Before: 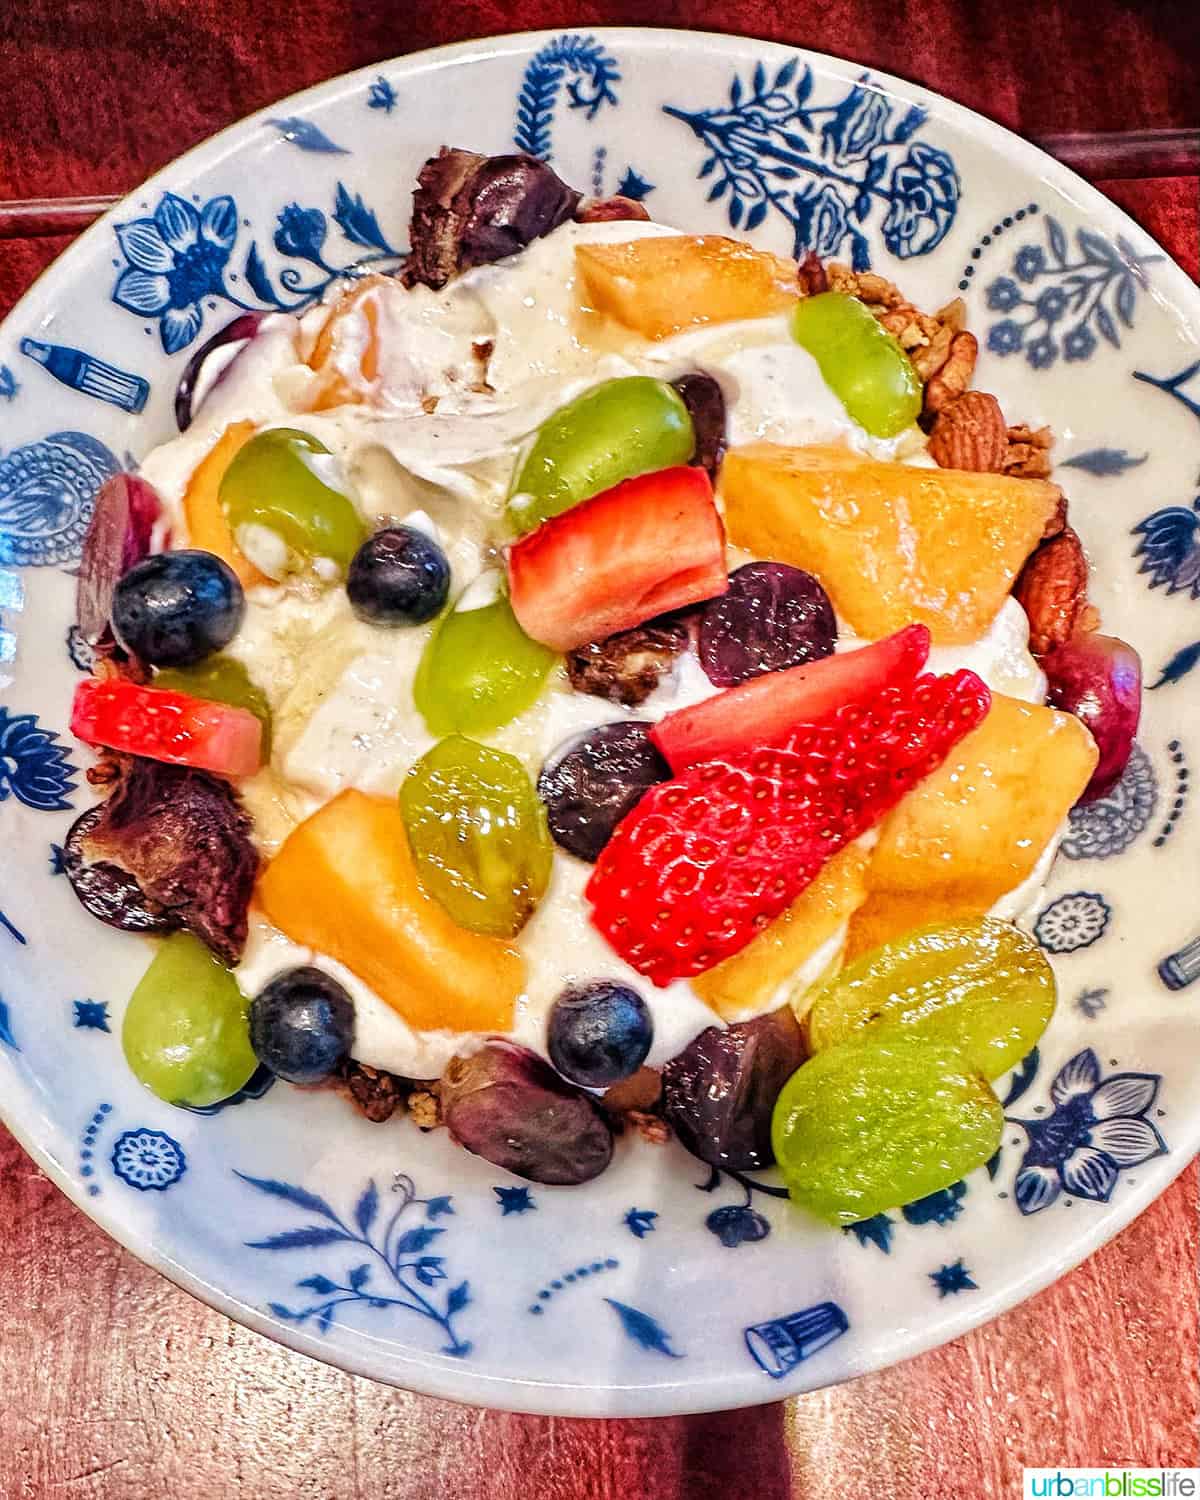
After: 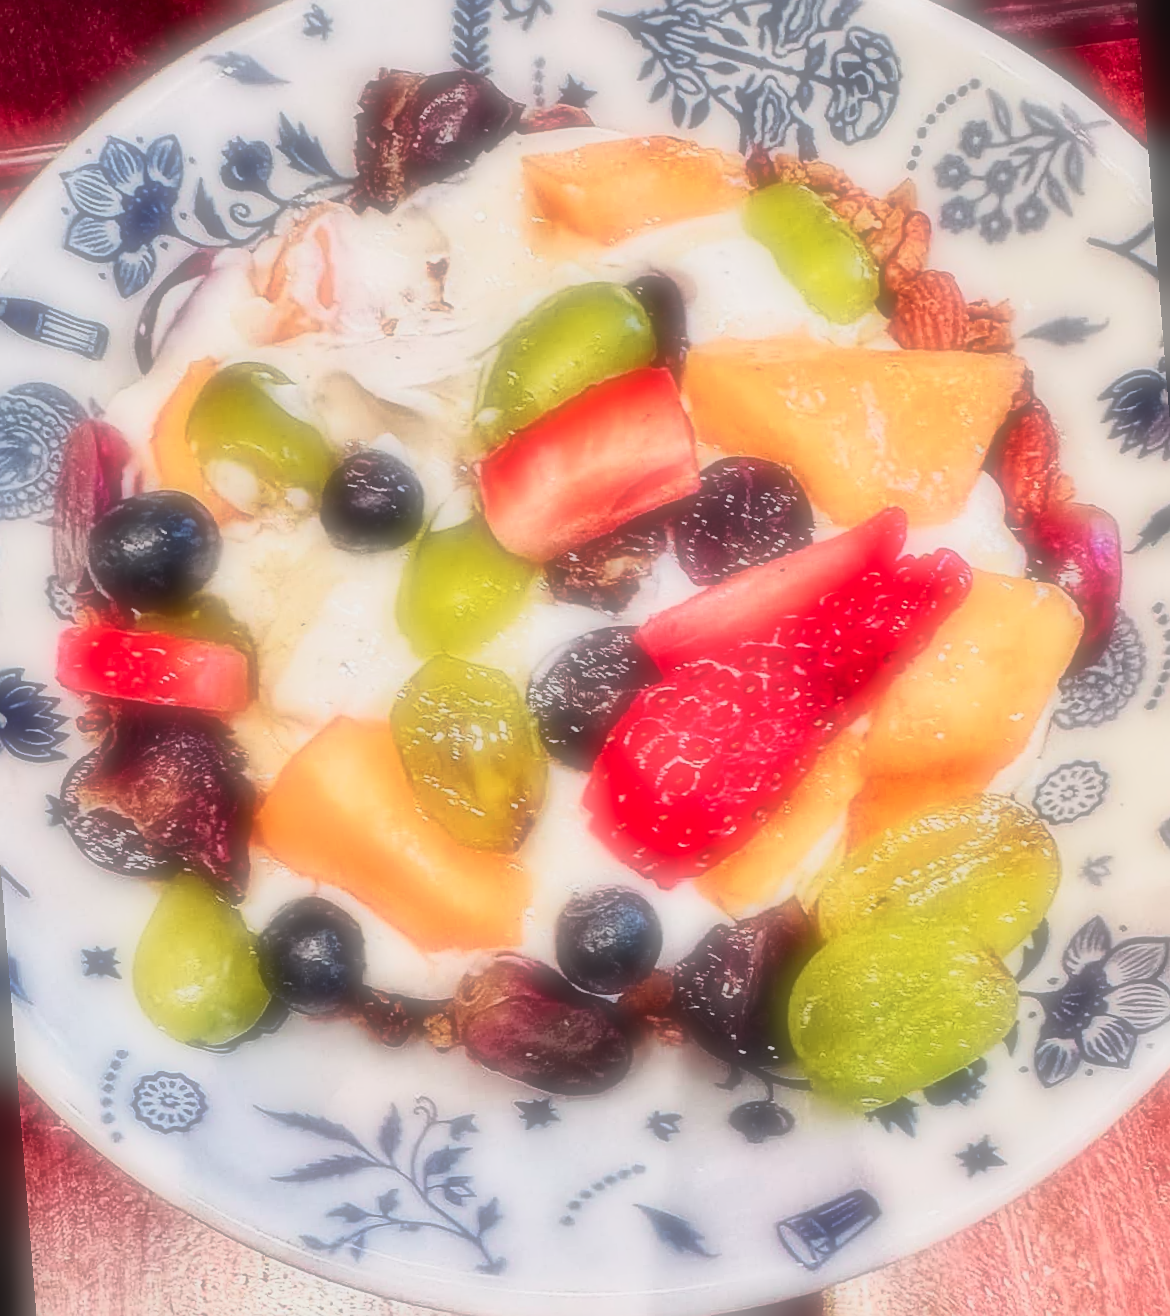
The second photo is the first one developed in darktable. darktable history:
soften: on, module defaults
tone curve: curves: ch0 [(0, 0.032) (0.094, 0.08) (0.265, 0.208) (0.41, 0.417) (0.498, 0.496) (0.638, 0.673) (0.819, 0.841) (0.96, 0.899)]; ch1 [(0, 0) (0.161, 0.092) (0.37, 0.302) (0.417, 0.434) (0.495, 0.498) (0.576, 0.589) (0.725, 0.765) (1, 1)]; ch2 [(0, 0) (0.352, 0.403) (0.45, 0.469) (0.521, 0.515) (0.59, 0.579) (1, 1)], color space Lab, independent channels, preserve colors none
rotate and perspective: rotation -4.57°, crop left 0.054, crop right 0.944, crop top 0.087, crop bottom 0.914
sharpen: radius 1.967
